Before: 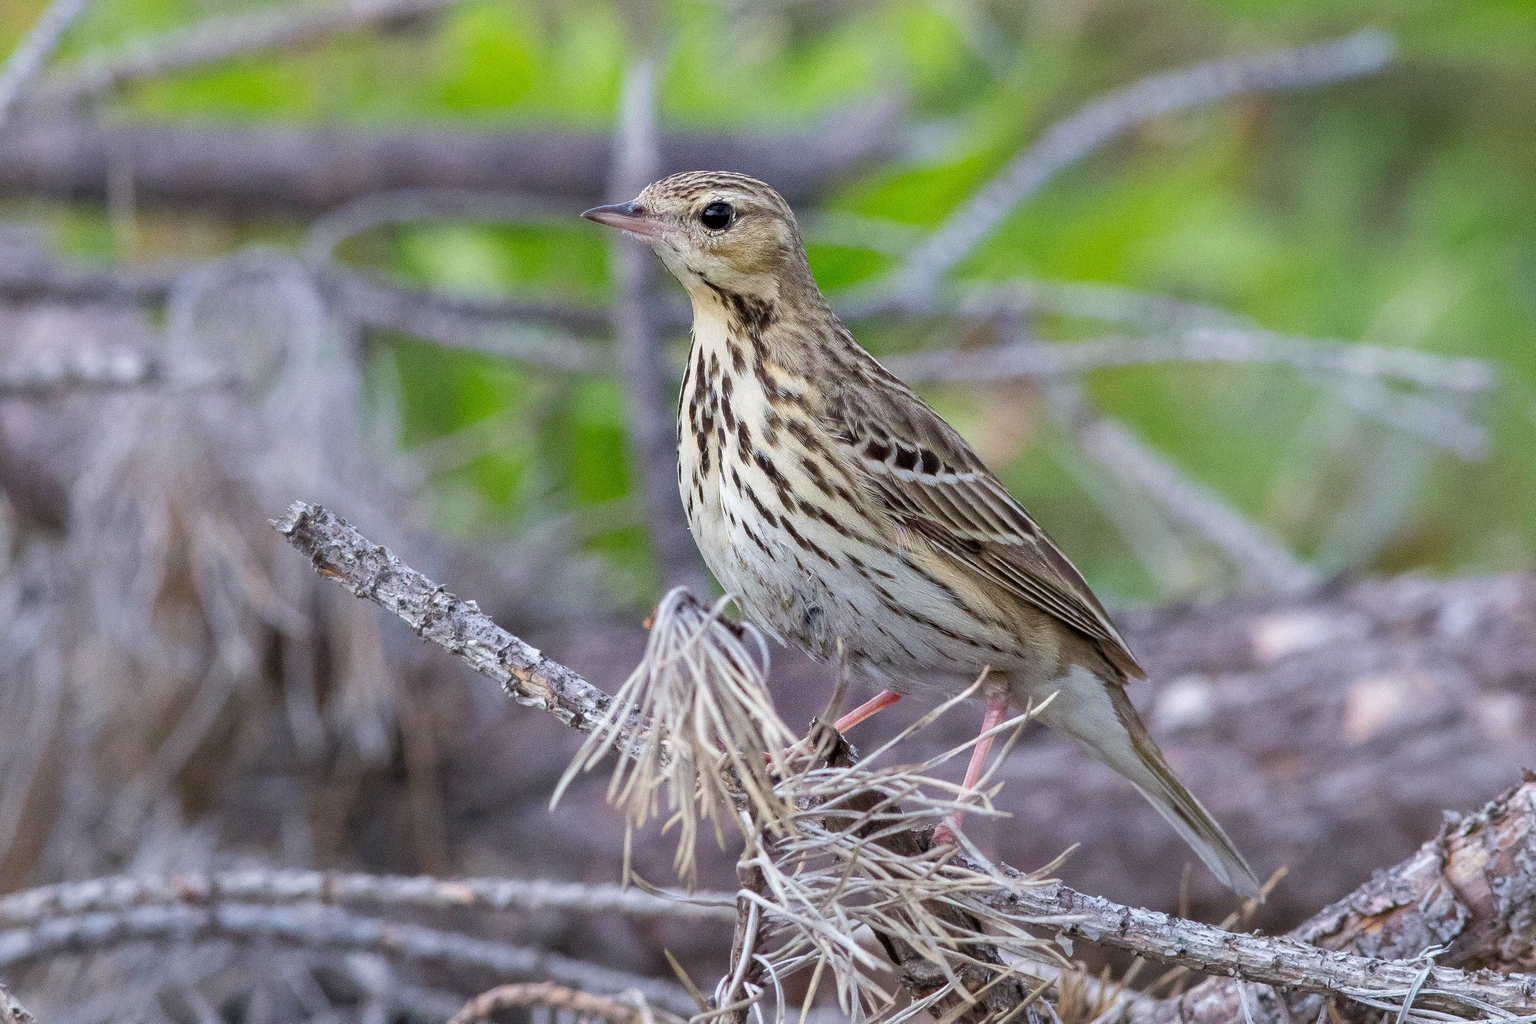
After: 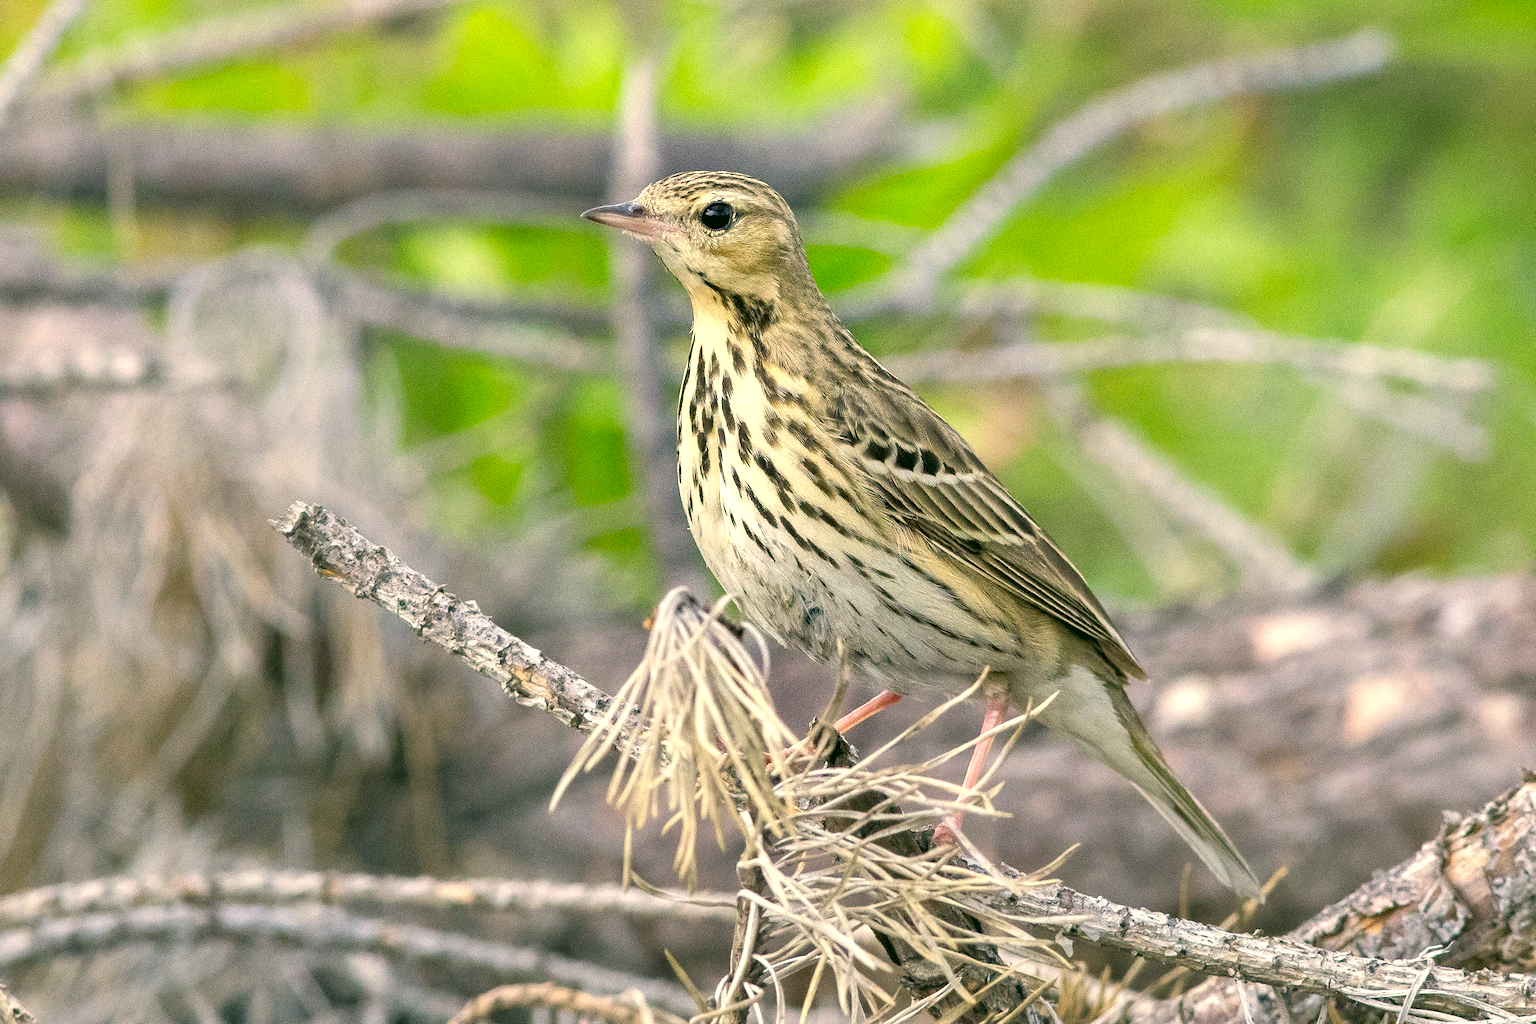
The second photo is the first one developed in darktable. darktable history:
color correction: highlights a* 5.25, highlights b* 24.26, shadows a* -15.79, shadows b* 3.73
exposure: exposure 0.609 EV, compensate highlight preservation false
